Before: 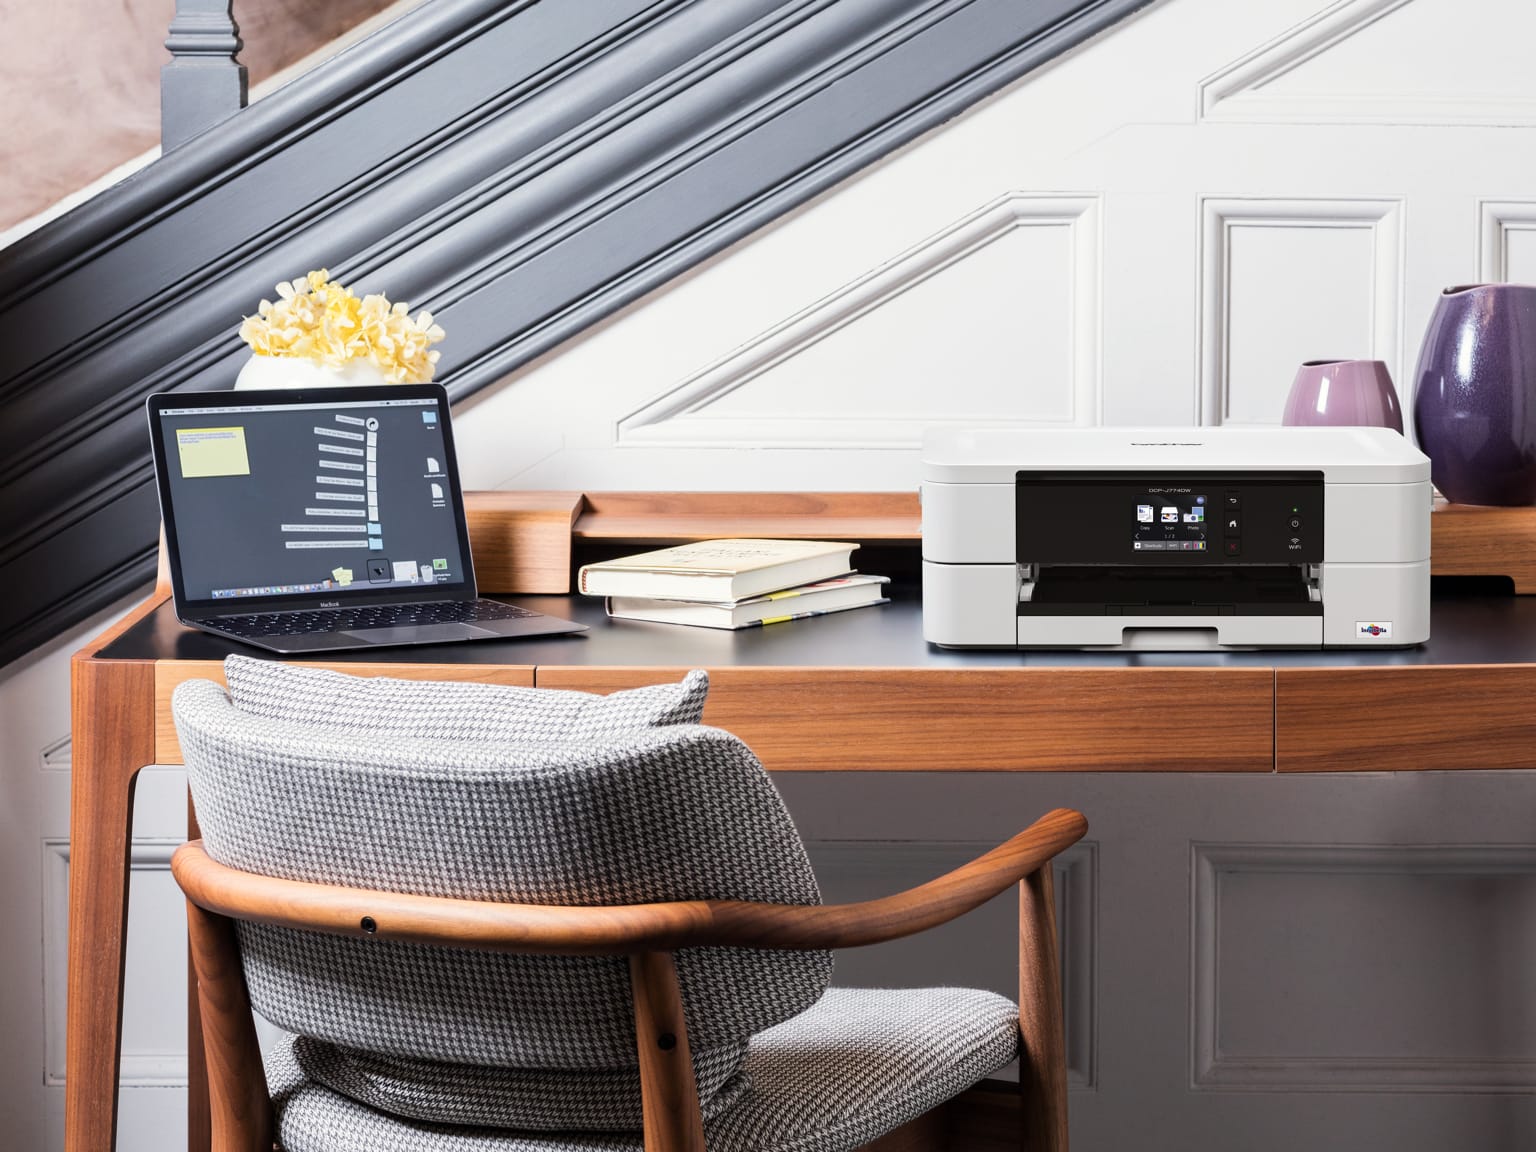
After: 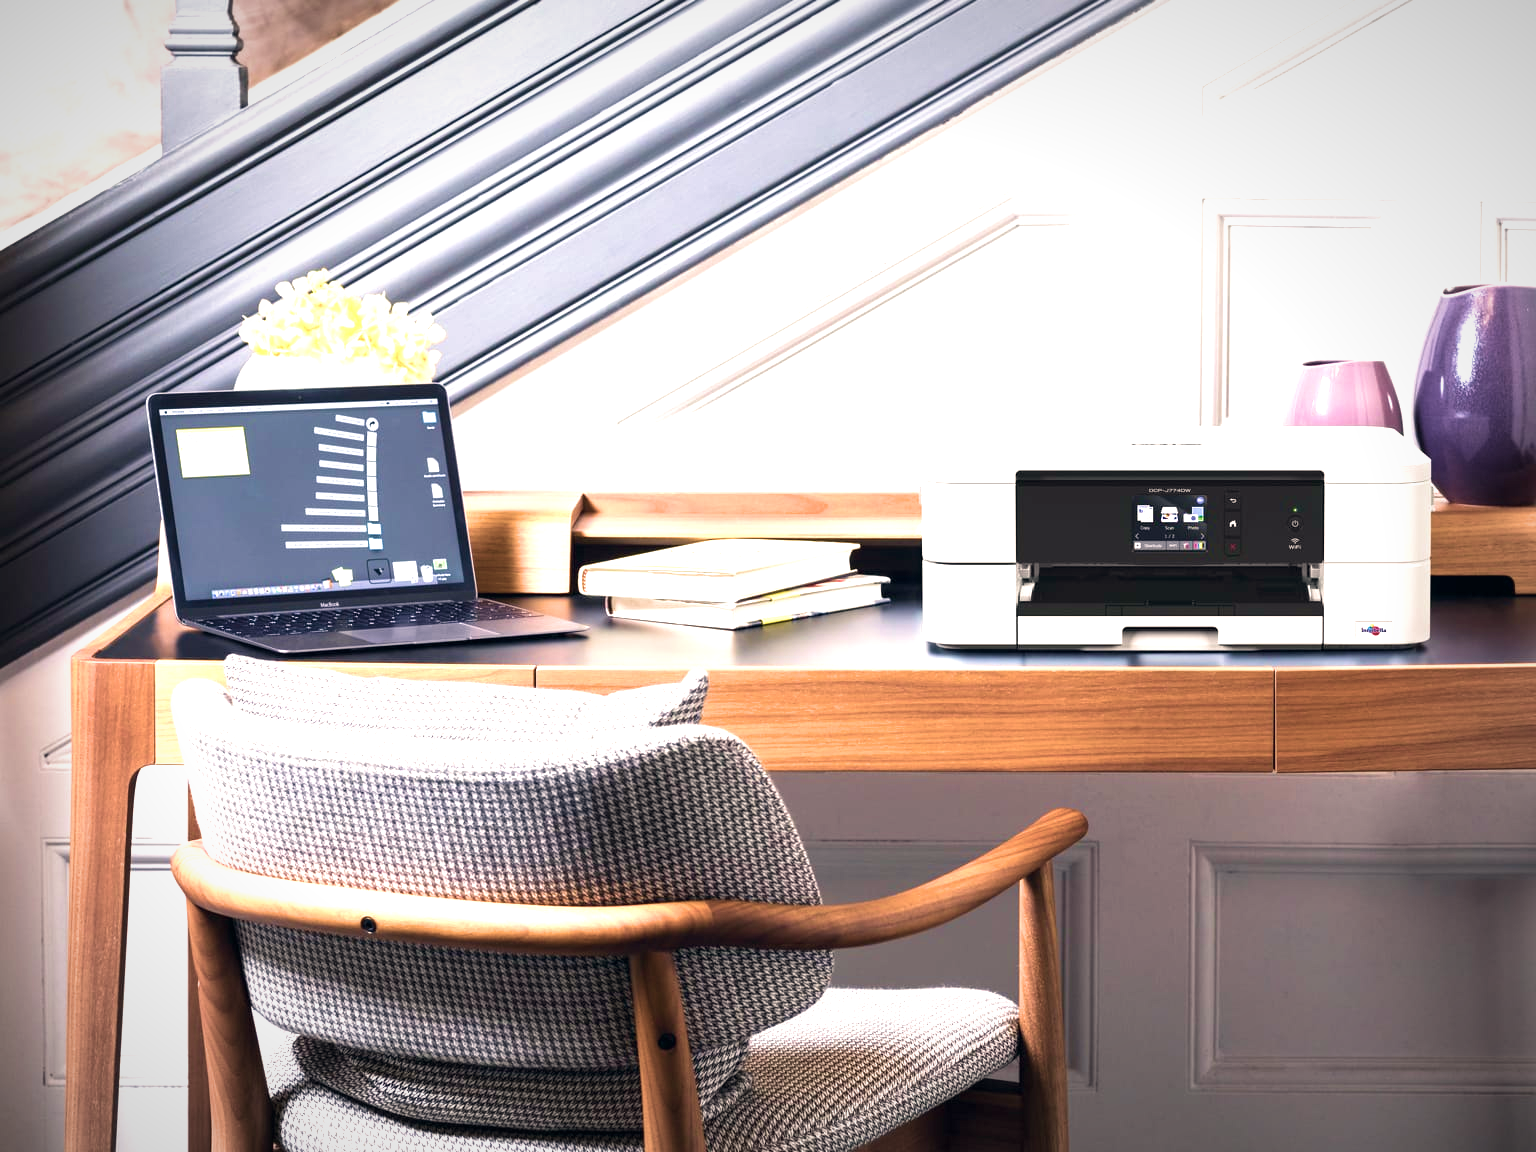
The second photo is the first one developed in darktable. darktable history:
color correction: highlights a* 2.83, highlights b* 4.99, shadows a* -1.99, shadows b* -4.82, saturation 0.768
exposure: black level correction 0, exposure 1 EV, compensate exposure bias true, compensate highlight preservation false
vignetting: fall-off radius 70.01%, automatic ratio true
velvia: strength 75%
